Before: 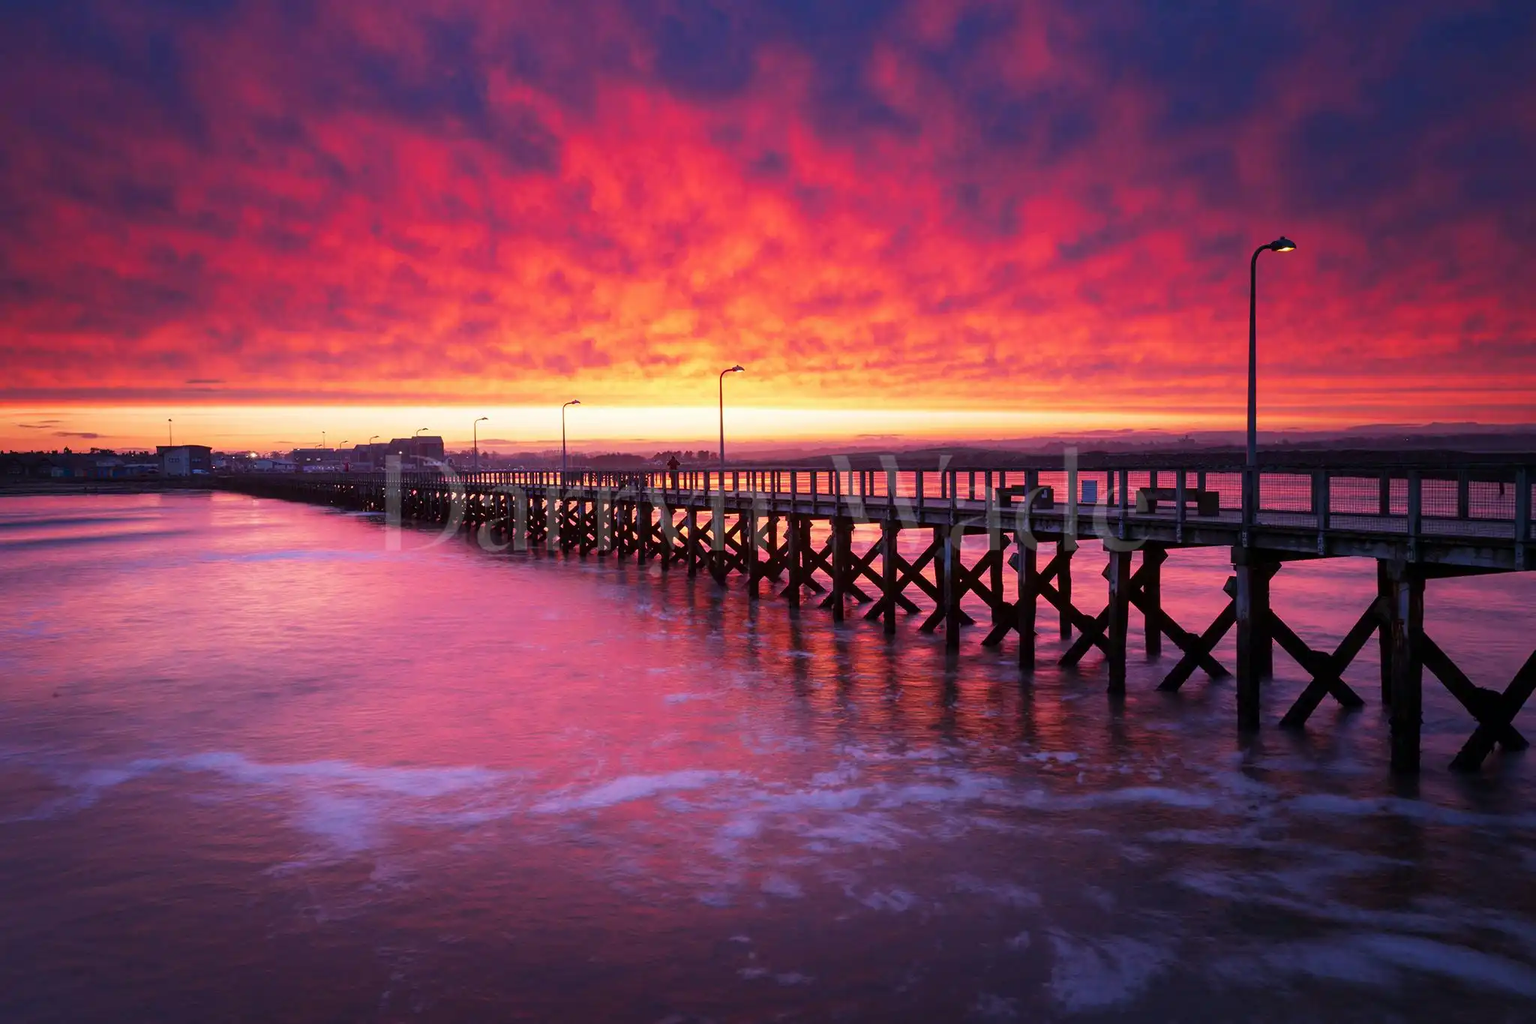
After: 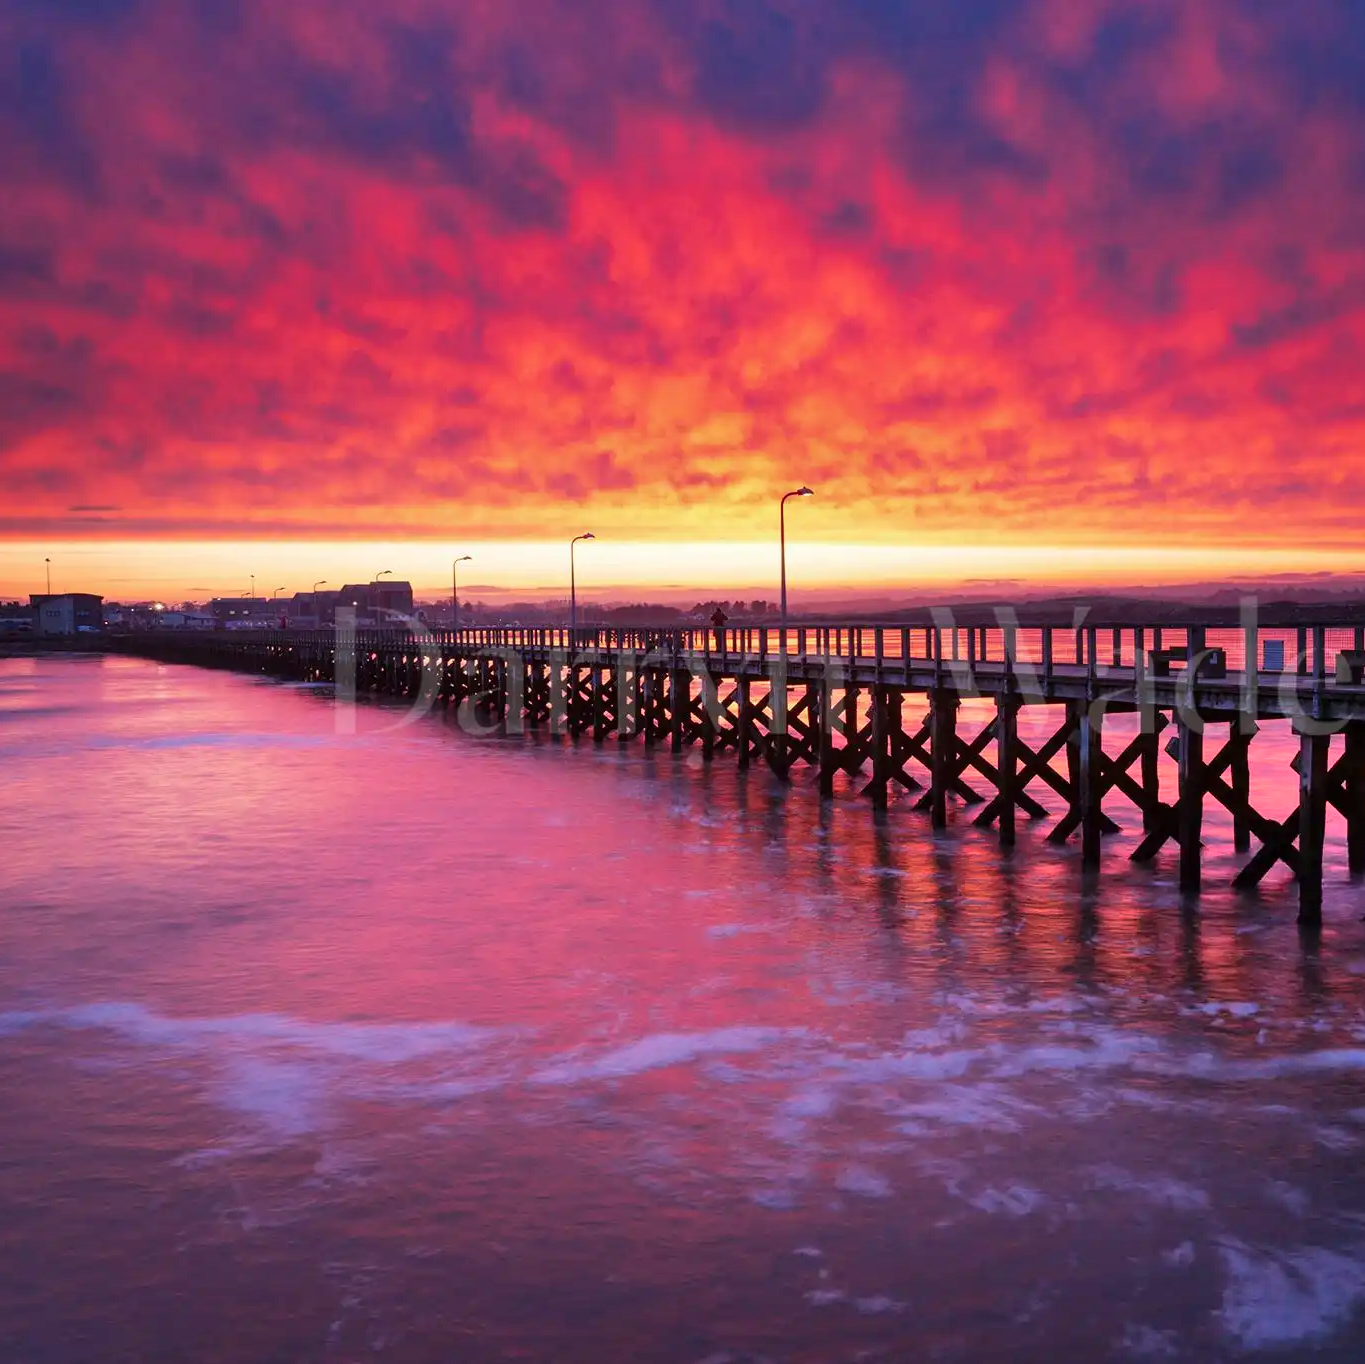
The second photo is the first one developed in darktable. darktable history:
shadows and highlights: shadows color adjustment 97.66%, soften with gaussian
crop and rotate: left 8.786%, right 24.548%
